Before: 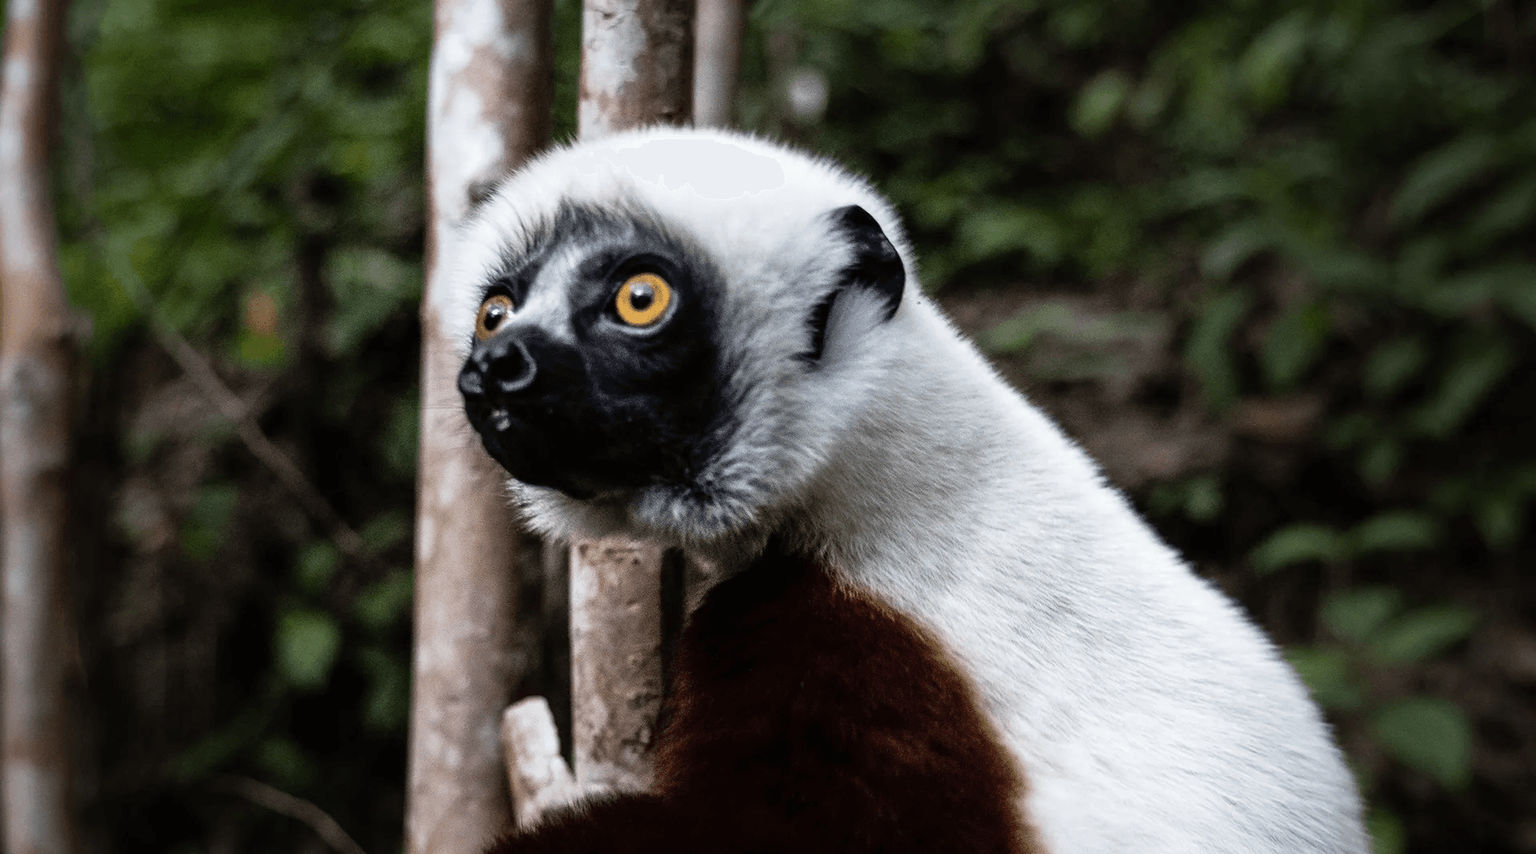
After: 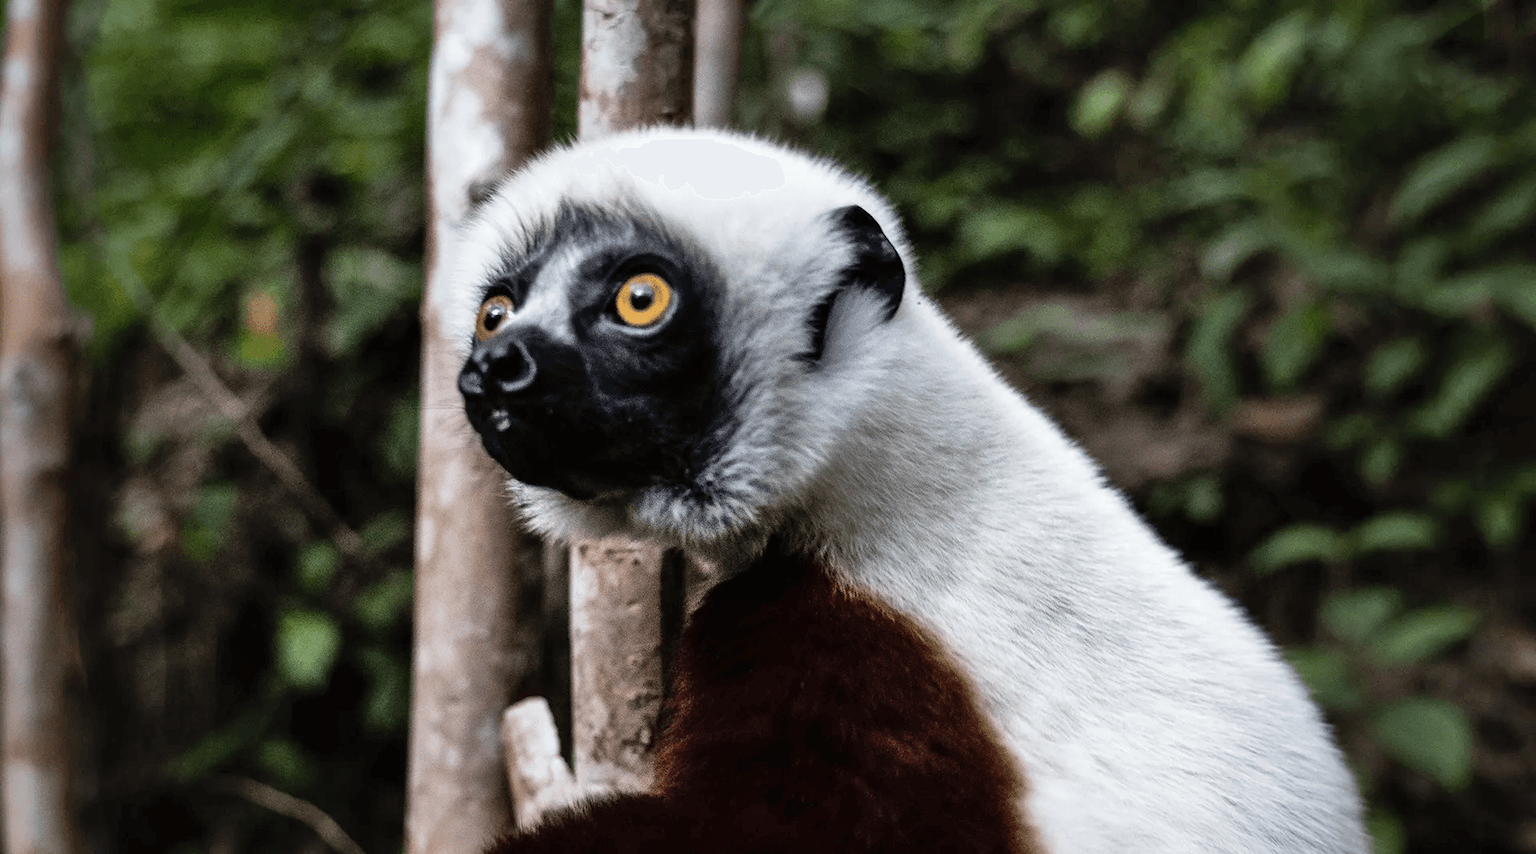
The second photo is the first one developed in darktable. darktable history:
shadows and highlights: shadows 47.36, highlights -40.58, soften with gaussian
